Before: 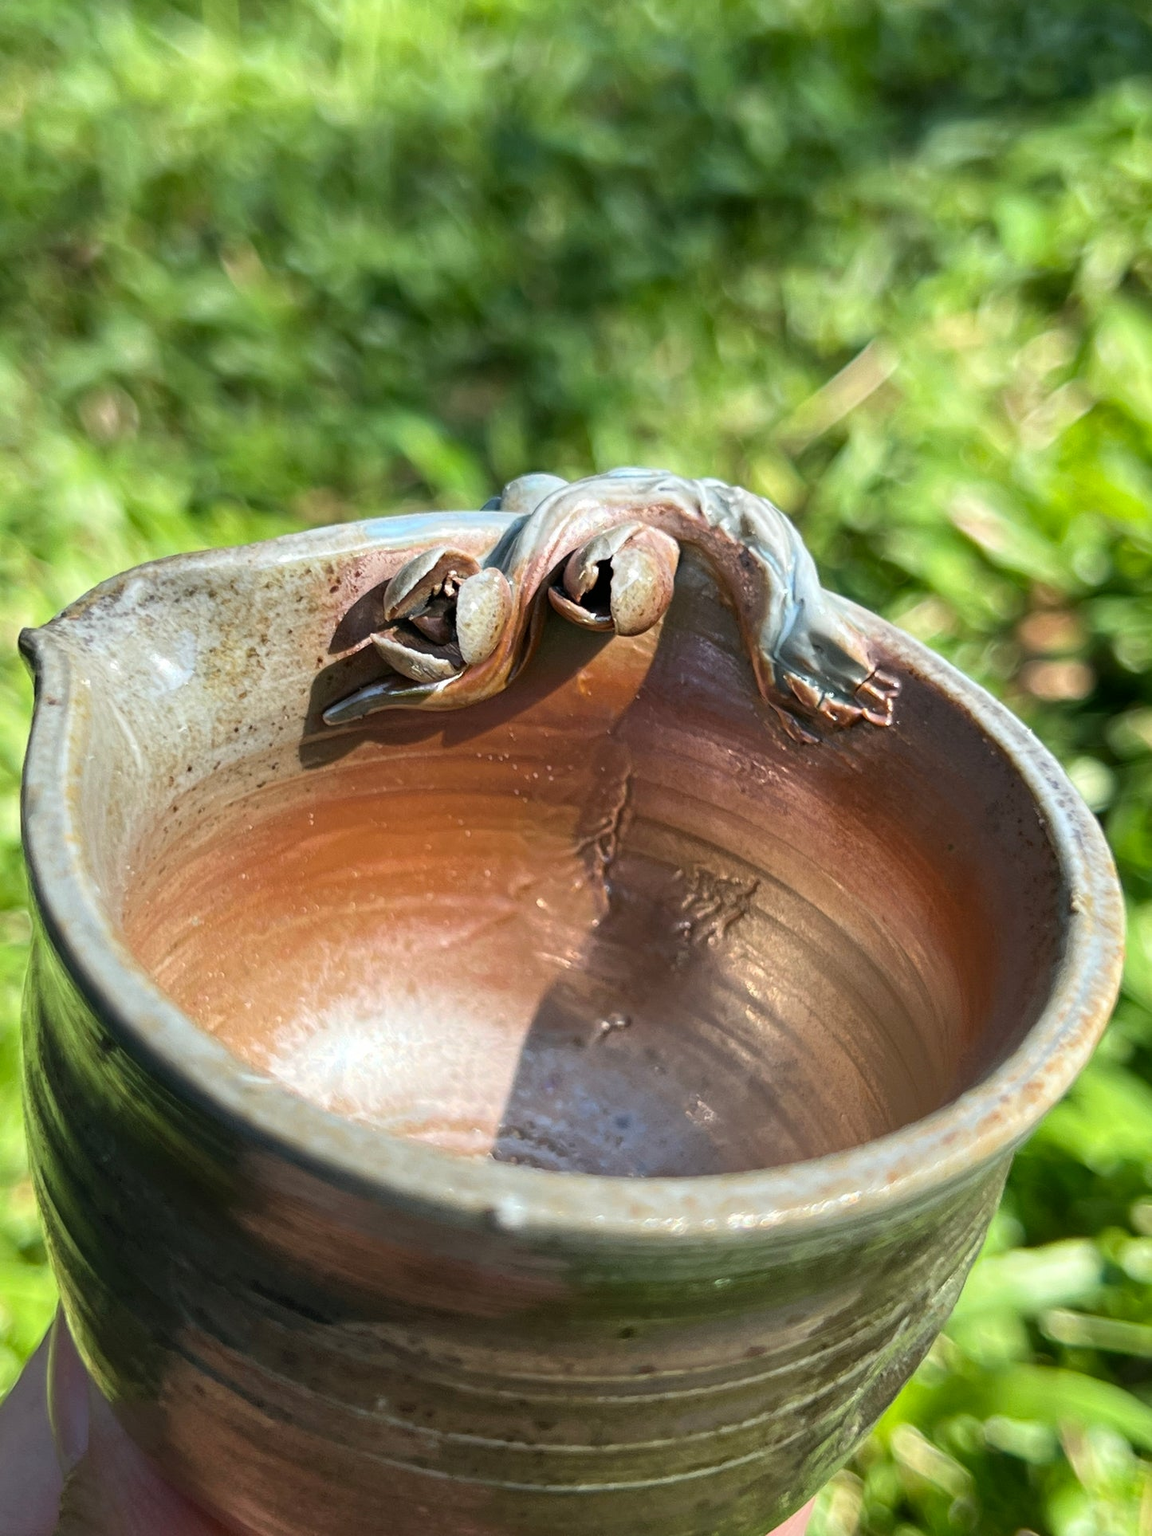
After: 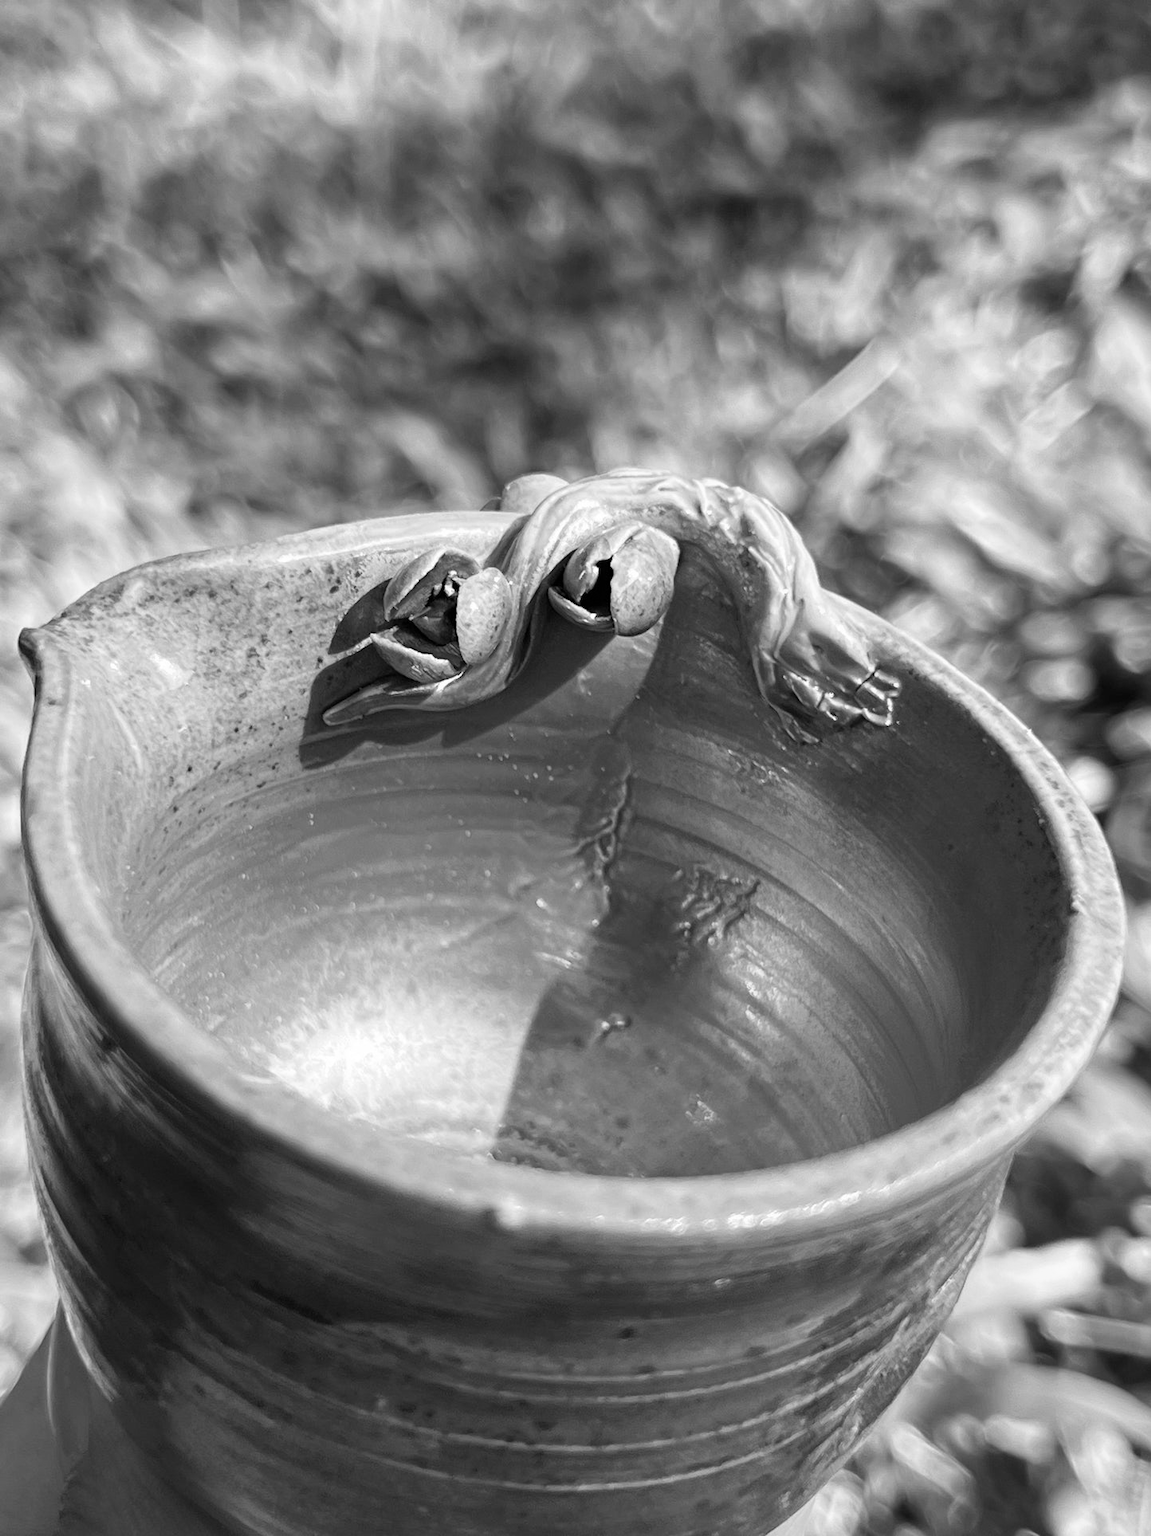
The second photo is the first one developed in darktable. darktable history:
velvia: on, module defaults
monochrome: on, module defaults
